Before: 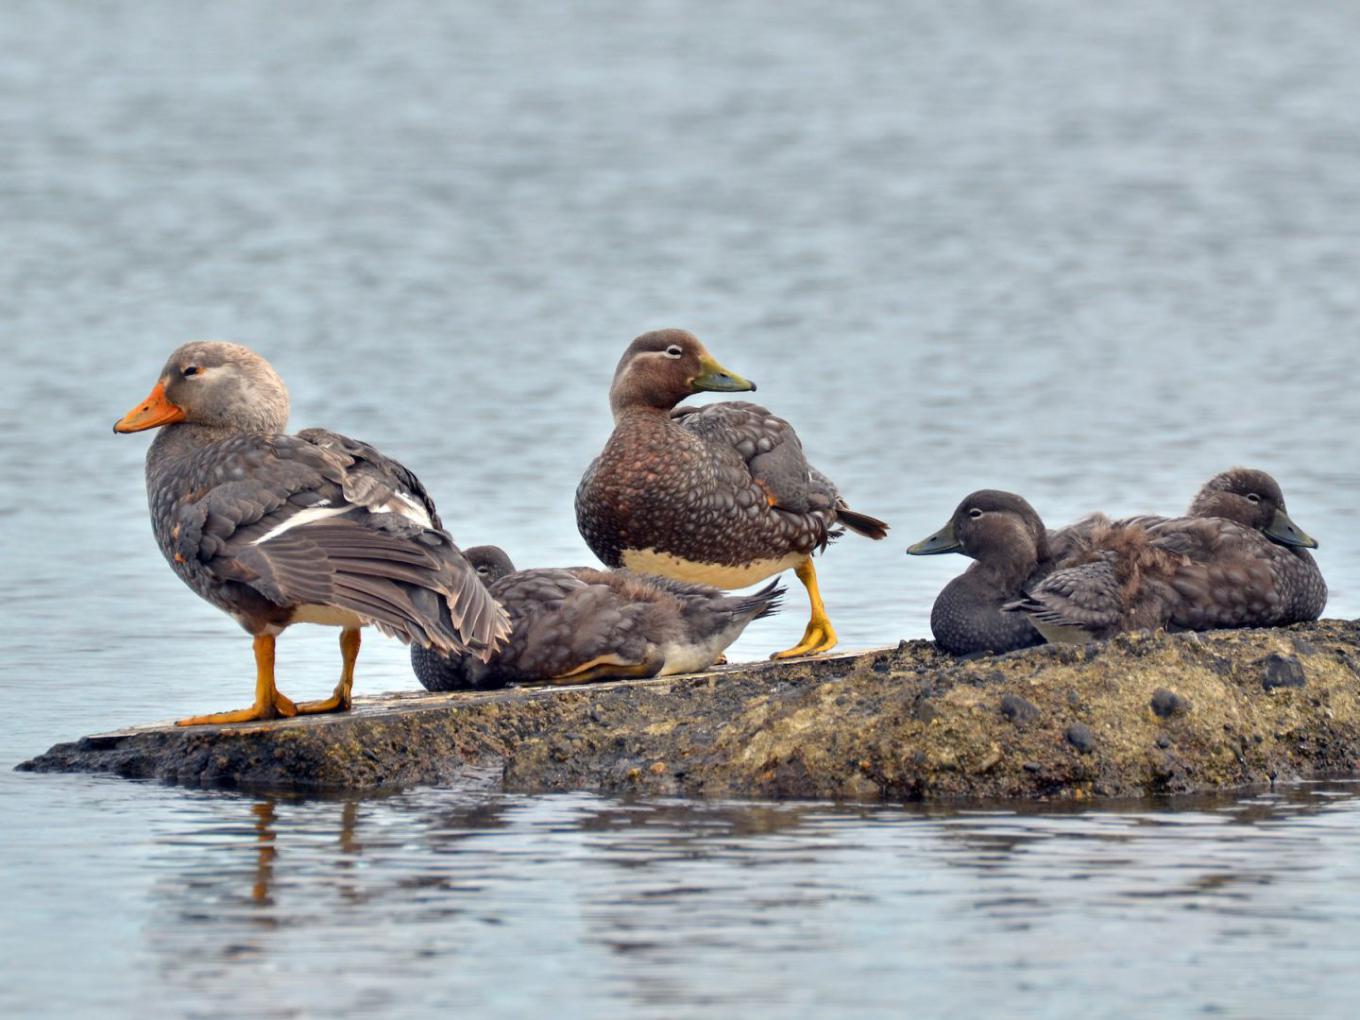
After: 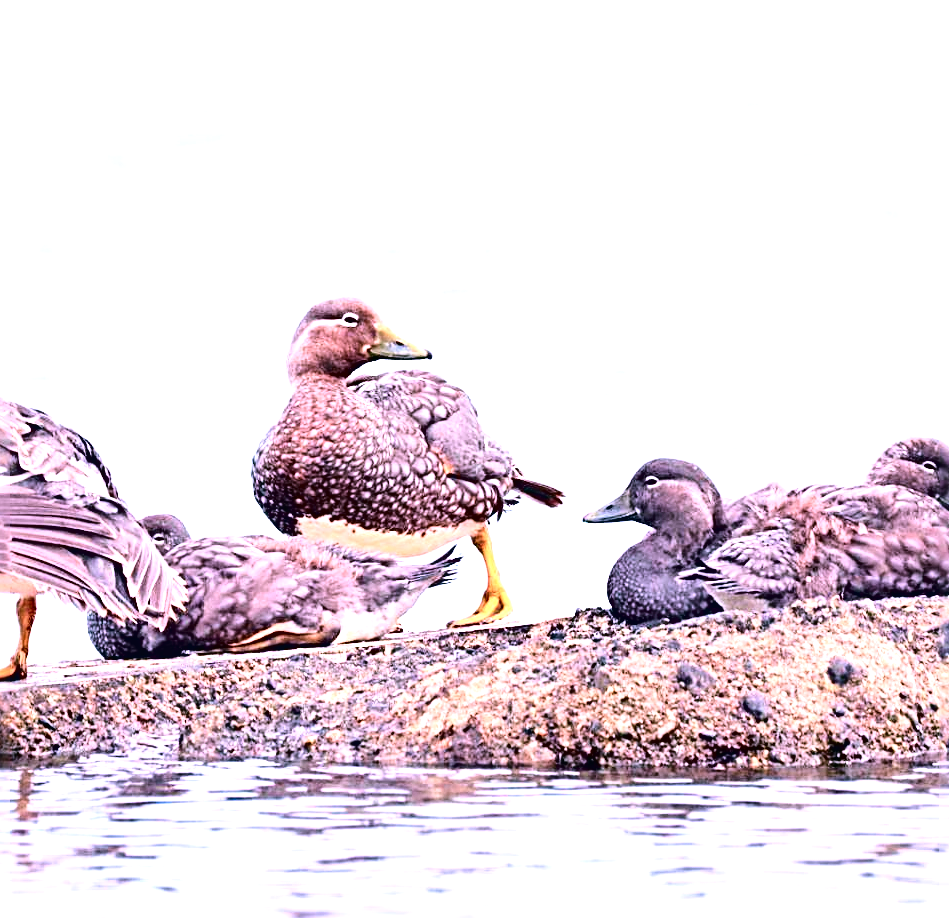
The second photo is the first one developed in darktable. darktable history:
exposure: black level correction 0, exposure 0.896 EV, compensate exposure bias true, compensate highlight preservation false
tone curve: curves: ch0 [(0, 0.023) (0.087, 0.065) (0.184, 0.168) (0.45, 0.54) (0.57, 0.683) (0.722, 0.825) (0.877, 0.948) (1, 1)]; ch1 [(0, 0) (0.388, 0.369) (0.44, 0.44) (0.489, 0.481) (0.534, 0.551) (0.657, 0.659) (1, 1)]; ch2 [(0, 0) (0.353, 0.317) (0.408, 0.427) (0.472, 0.46) (0.5, 0.496) (0.537, 0.539) (0.576, 0.592) (0.625, 0.631) (1, 1)], color space Lab, independent channels, preserve colors none
color correction: highlights a* 16.01, highlights b* -20.62
crop and rotate: left 23.884%, top 3.156%, right 6.296%, bottom 6.759%
sharpen: radius 3.687, amount 0.917
tone equalizer: -8 EV -0.739 EV, -7 EV -0.699 EV, -6 EV -0.622 EV, -5 EV -0.364 EV, -3 EV 0.376 EV, -2 EV 0.6 EV, -1 EV 0.681 EV, +0 EV 0.758 EV
local contrast: mode bilateral grid, contrast 29, coarseness 17, detail 116%, midtone range 0.2
